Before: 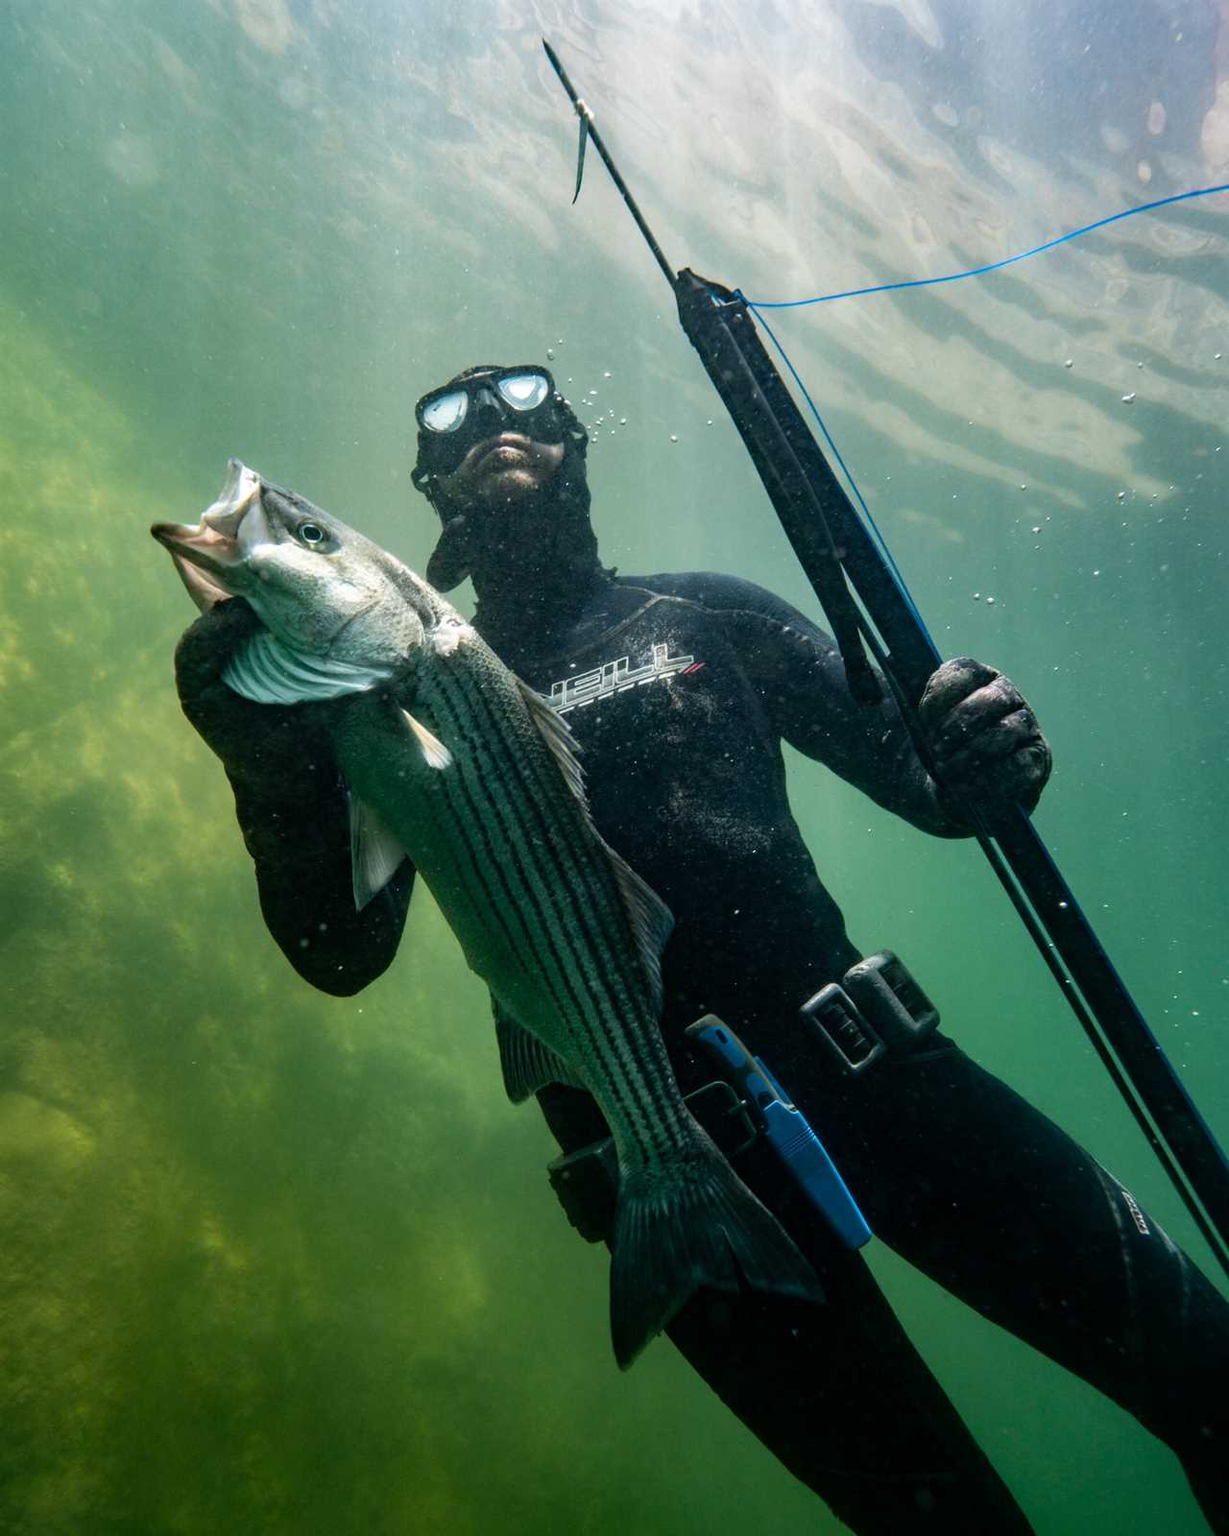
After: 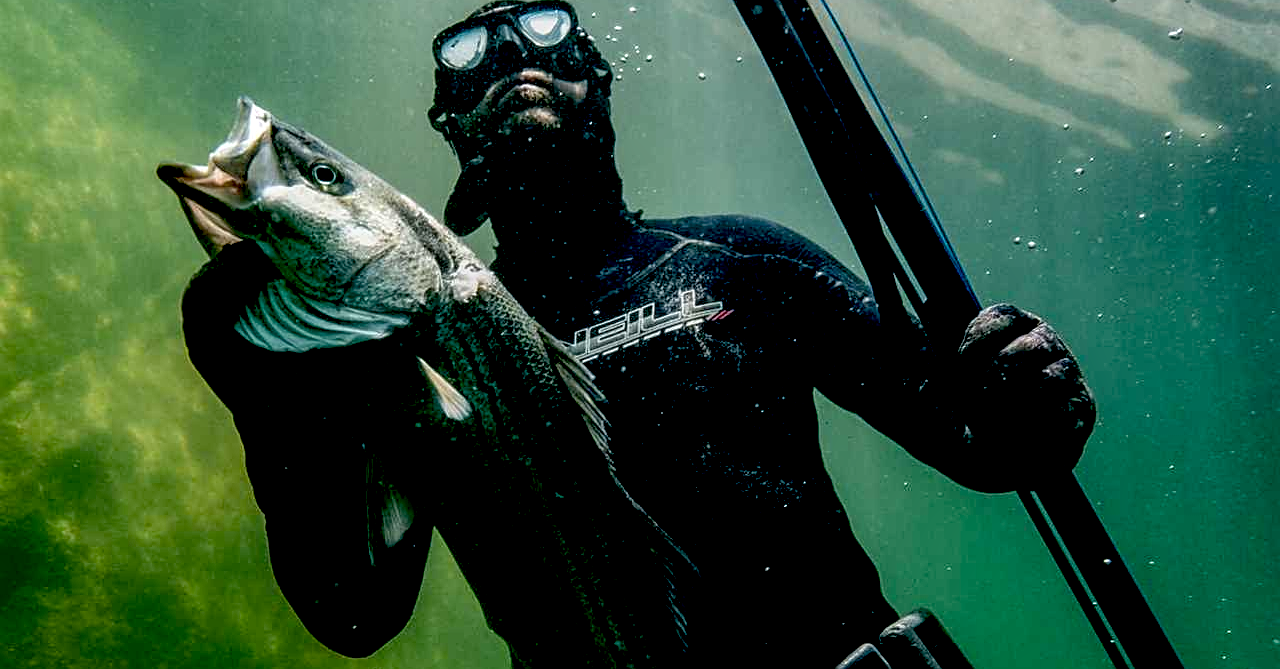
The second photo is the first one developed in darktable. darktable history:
crop and rotate: top 23.84%, bottom 34.294%
sharpen: on, module defaults
local contrast: detail 142%
exposure: black level correction 0.056, exposure -0.039 EV, compensate highlight preservation false
